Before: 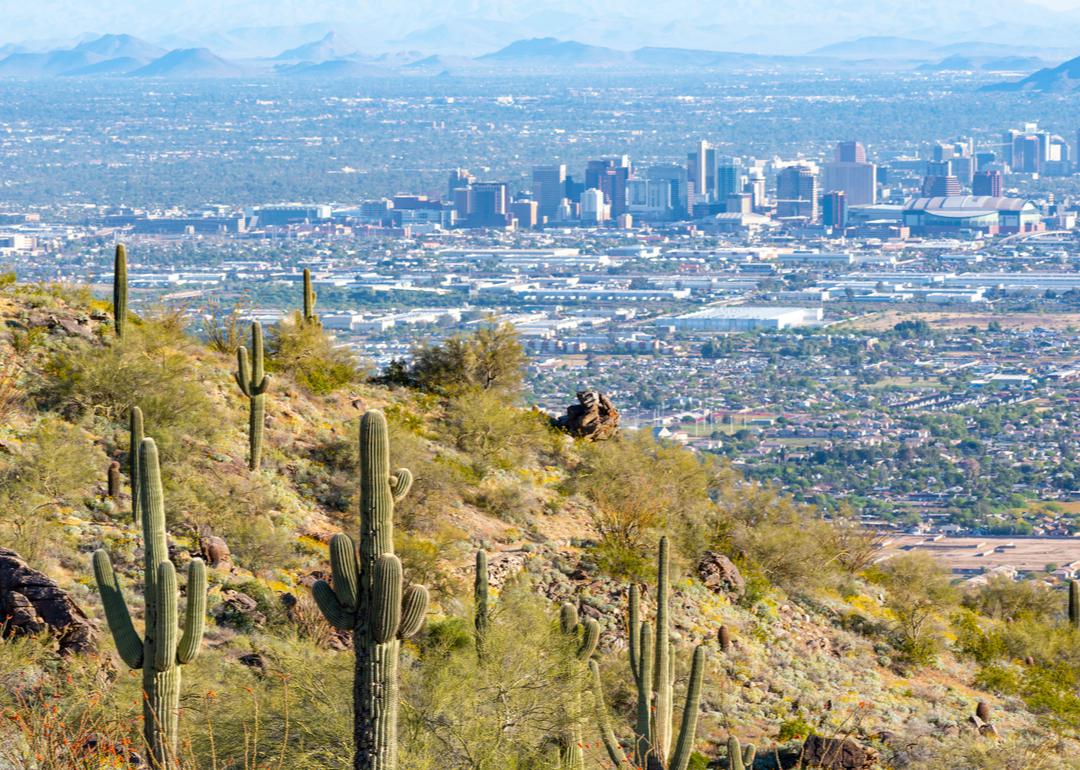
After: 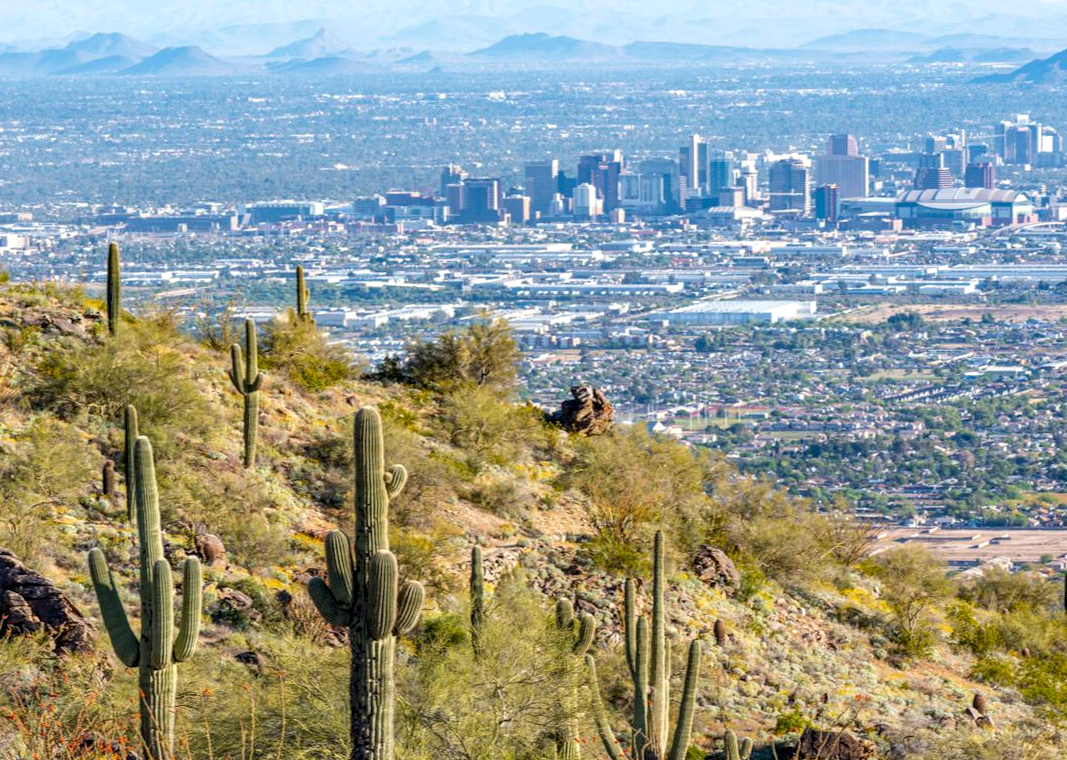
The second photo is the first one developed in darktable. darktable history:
rotate and perspective: rotation -0.45°, automatic cropping original format, crop left 0.008, crop right 0.992, crop top 0.012, crop bottom 0.988
local contrast: on, module defaults
